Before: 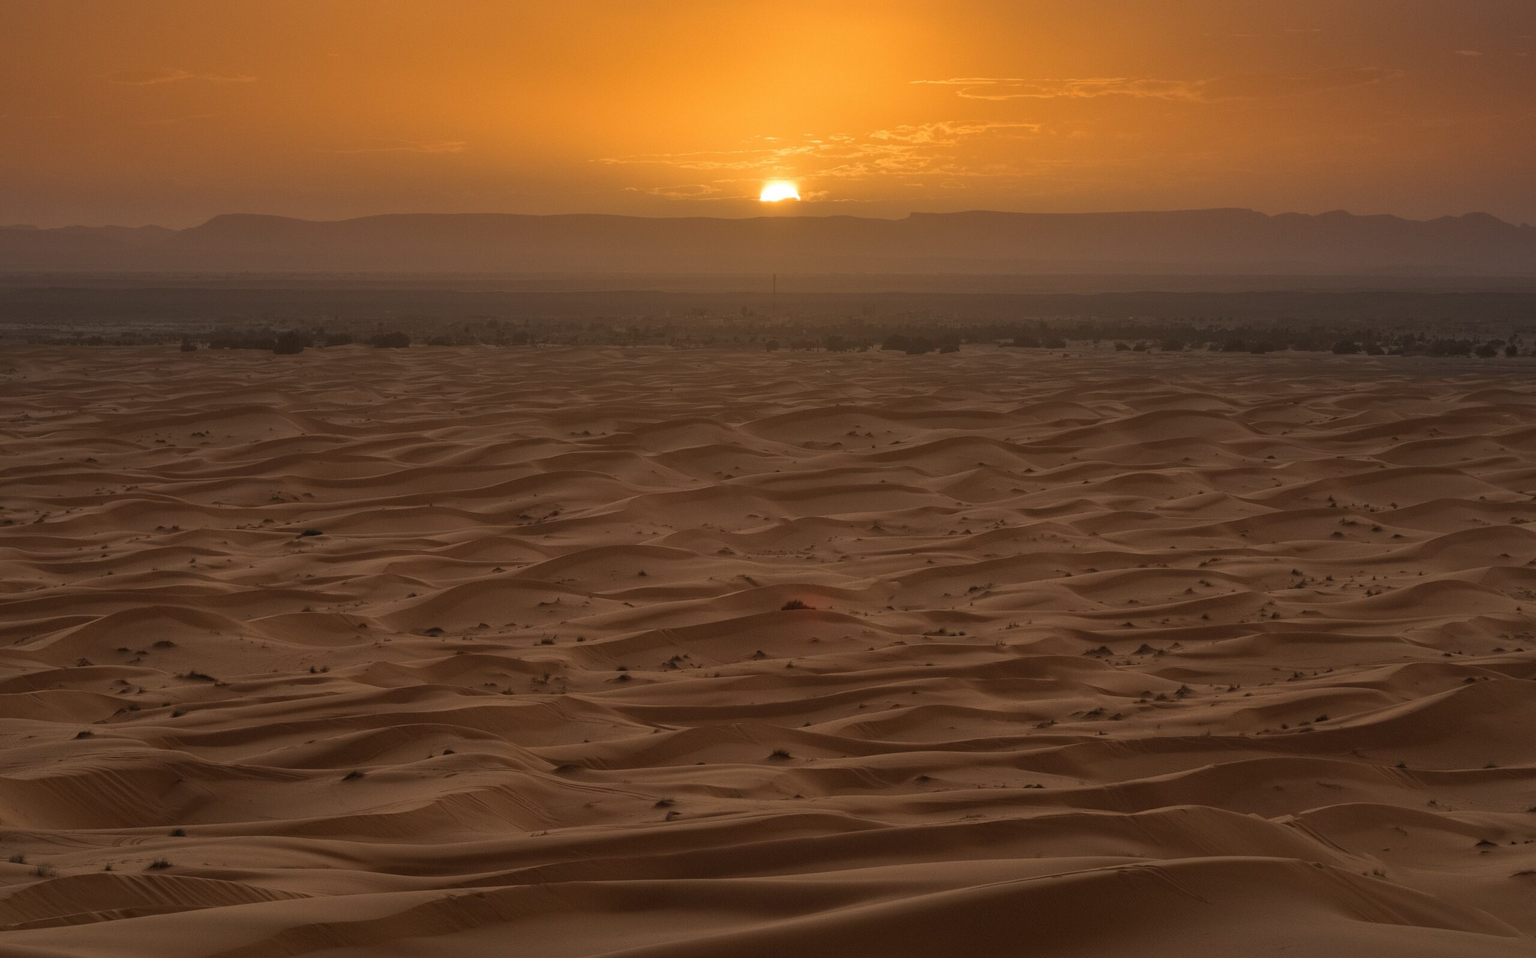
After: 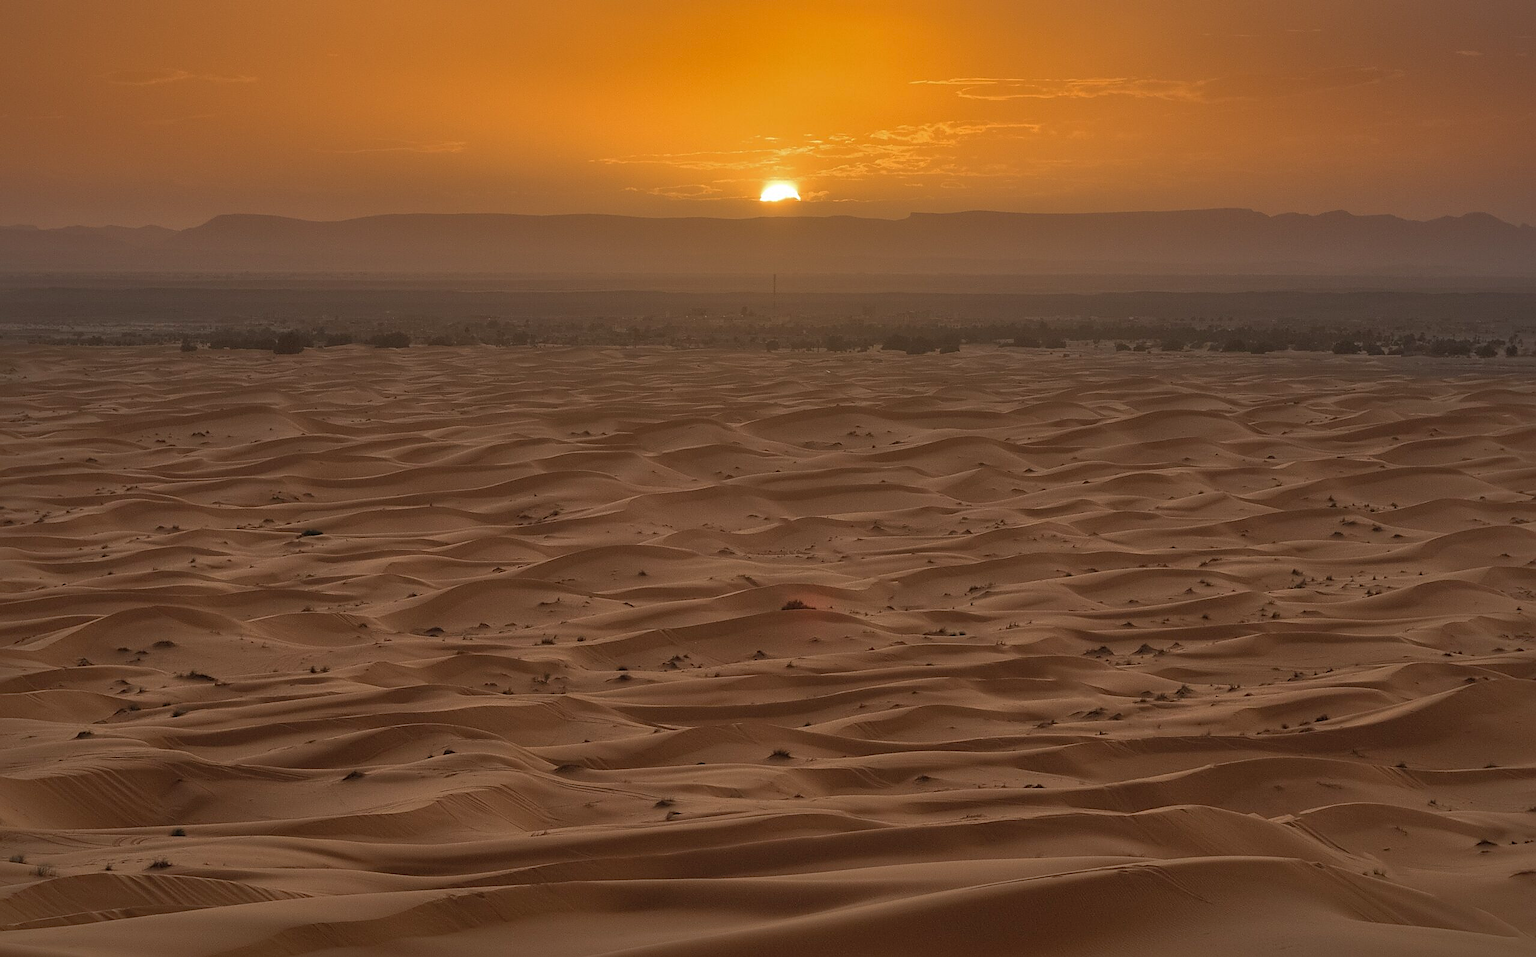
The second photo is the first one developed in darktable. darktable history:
sharpen: radius 1.396, amount 1.255, threshold 0.749
shadows and highlights: highlights -59.66
